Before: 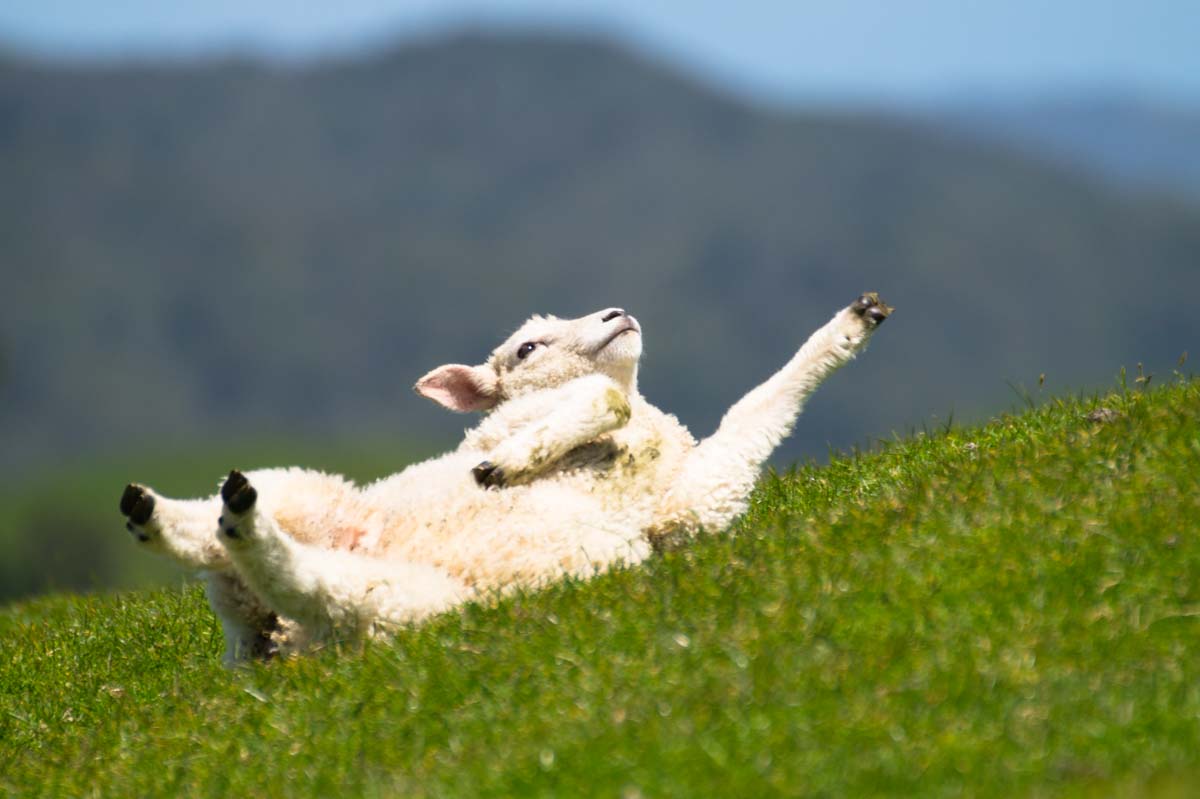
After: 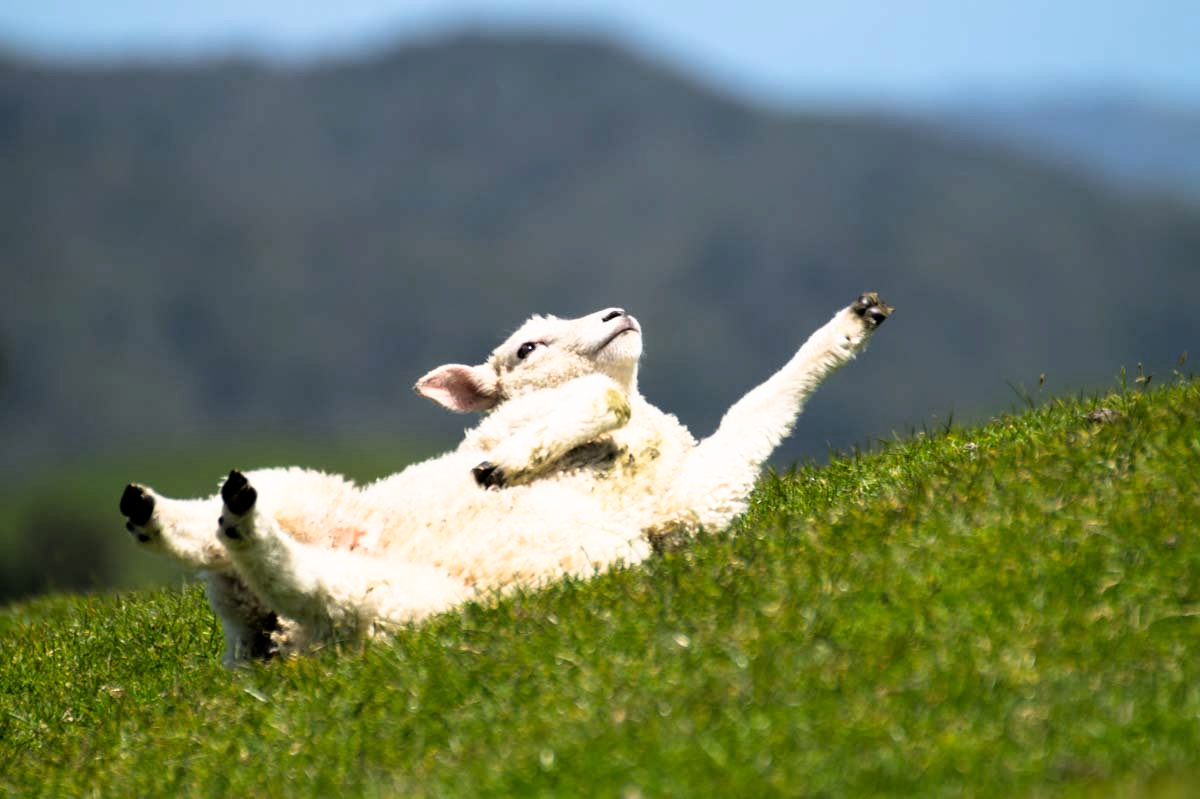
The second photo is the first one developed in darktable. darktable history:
filmic rgb: black relative exposure -8.68 EV, white relative exposure 2.72 EV, target black luminance 0%, hardness 6.27, latitude 77.04%, contrast 1.327, shadows ↔ highlights balance -0.306%, color science v4 (2020)
